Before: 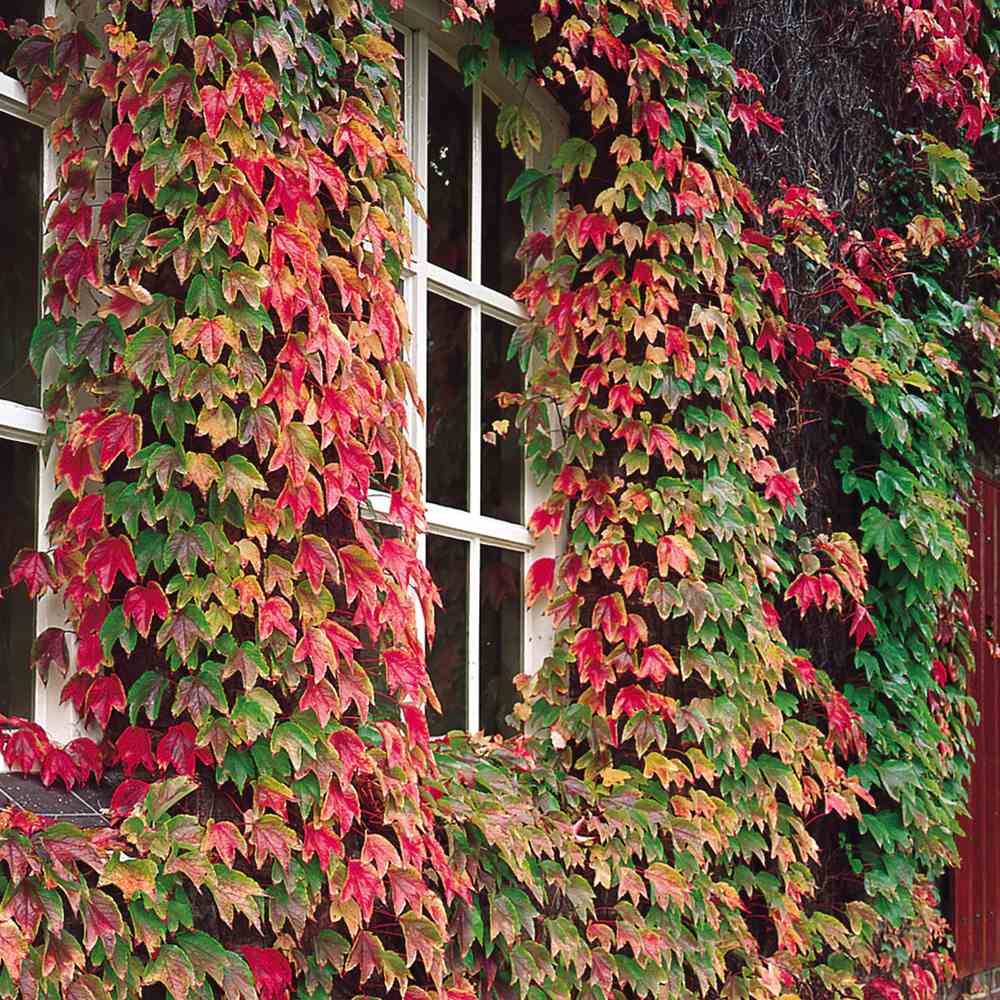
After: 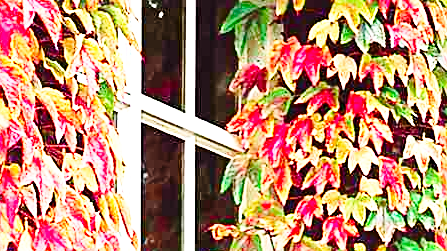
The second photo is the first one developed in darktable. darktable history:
contrast brightness saturation: contrast 0.16, saturation 0.32
crop: left 28.64%, top 16.832%, right 26.637%, bottom 58.055%
base curve: curves: ch0 [(0, 0) (0.028, 0.03) (0.121, 0.232) (0.46, 0.748) (0.859, 0.968) (1, 1)], preserve colors none
sharpen: radius 2.767
exposure: black level correction 0, exposure 1.1 EV, compensate highlight preservation false
